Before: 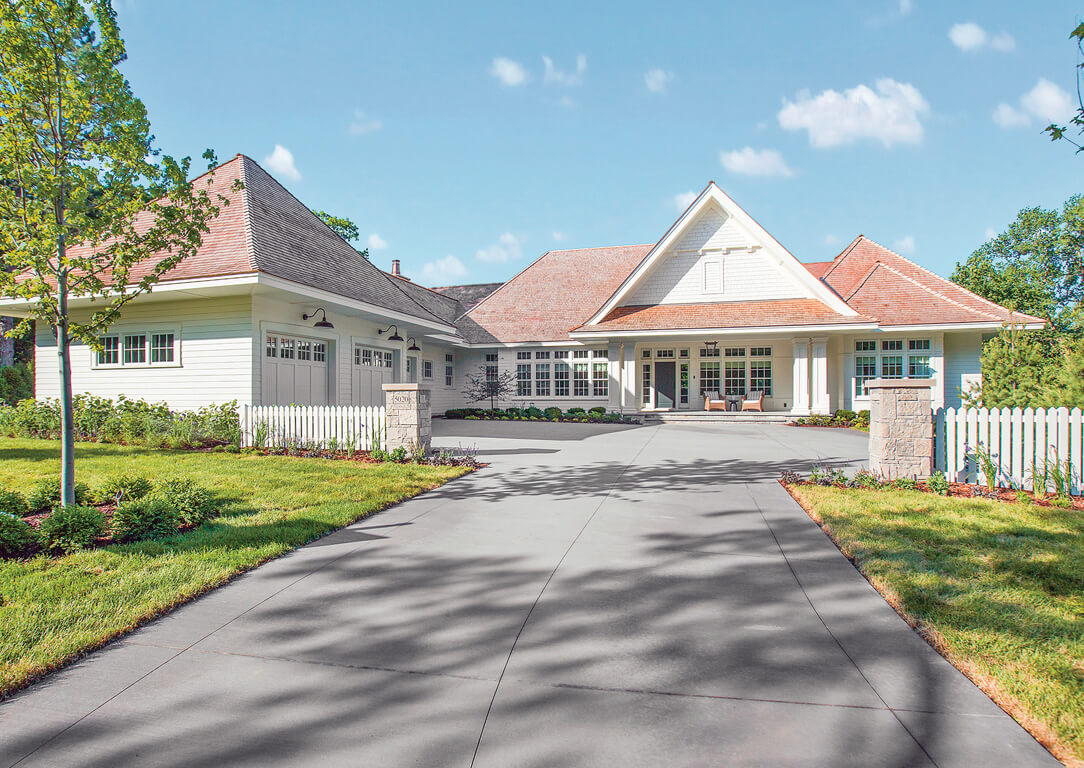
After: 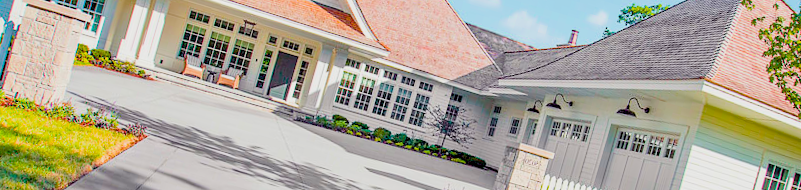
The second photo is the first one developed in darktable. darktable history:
crop and rotate: angle 16.12°, top 30.835%, bottom 35.653%
color balance rgb: linear chroma grading › global chroma 15%, perceptual saturation grading › global saturation 30%
exposure: black level correction 0.012, exposure 0.7 EV, compensate exposure bias true, compensate highlight preservation false
filmic rgb: black relative exposure -7.65 EV, white relative exposure 4.56 EV, hardness 3.61
